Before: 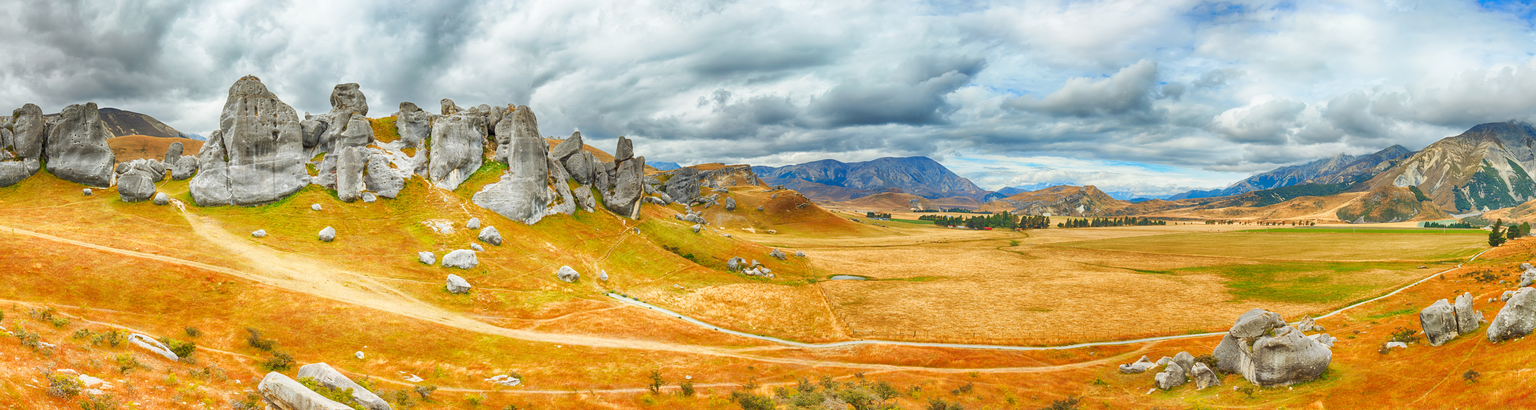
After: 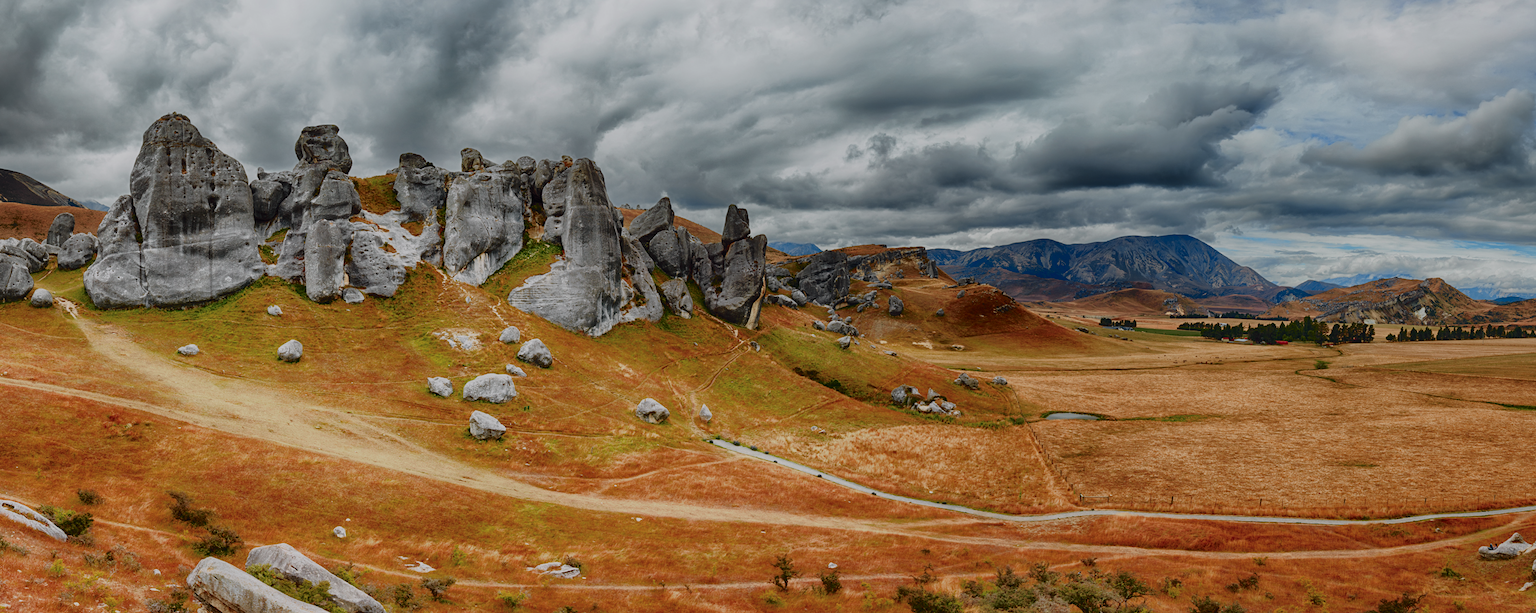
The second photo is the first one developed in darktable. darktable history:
contrast brightness saturation: contrast 0.205, brightness 0.162, saturation 0.221
tone curve: curves: ch0 [(0, 0.009) (0.105, 0.08) (0.195, 0.18) (0.283, 0.316) (0.384, 0.434) (0.485, 0.531) (0.638, 0.69) (0.81, 0.872) (1, 0.977)]; ch1 [(0, 0) (0.161, 0.092) (0.35, 0.33) (0.379, 0.401) (0.456, 0.469) (0.498, 0.502) (0.52, 0.536) (0.586, 0.617) (0.635, 0.655) (1, 1)]; ch2 [(0, 0) (0.371, 0.362) (0.437, 0.437) (0.483, 0.484) (0.53, 0.515) (0.56, 0.571) (0.622, 0.606) (1, 1)], color space Lab, independent channels, preserve colors none
crop and rotate: left 8.718%, right 24.613%
tone equalizer: -8 EV -0.744 EV, -7 EV -0.695 EV, -6 EV -0.573 EV, -5 EV -0.371 EV, -3 EV 0.386 EV, -2 EV 0.6 EV, -1 EV 0.685 EV, +0 EV 0.761 EV, edges refinement/feathering 500, mask exposure compensation -1.57 EV, preserve details no
exposure: exposure -2.06 EV, compensate highlight preservation false
